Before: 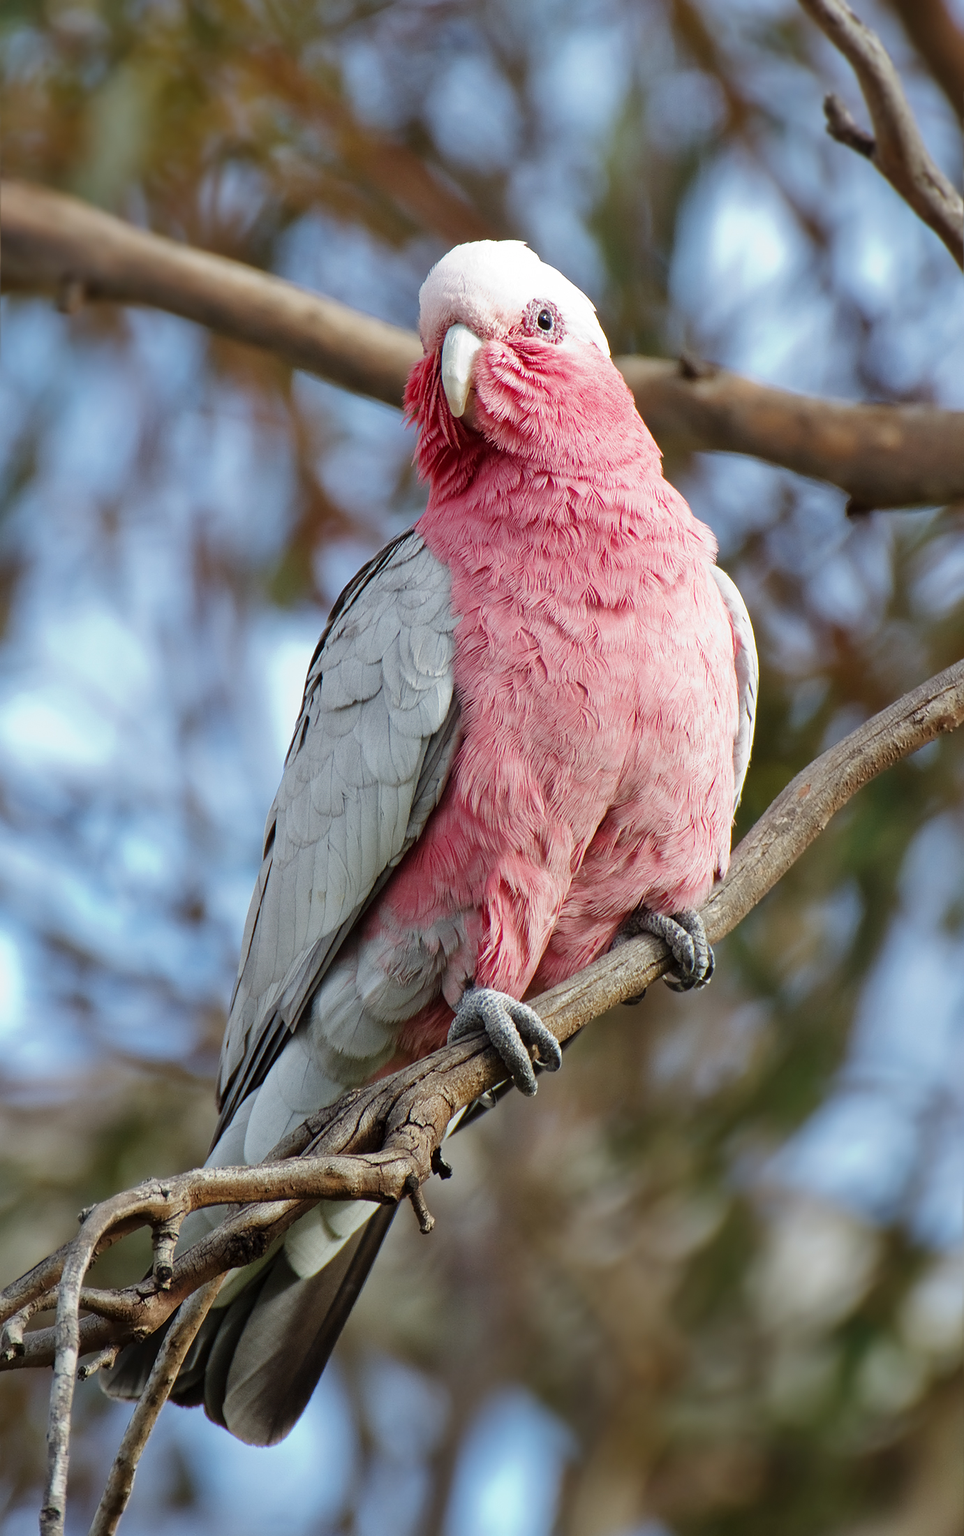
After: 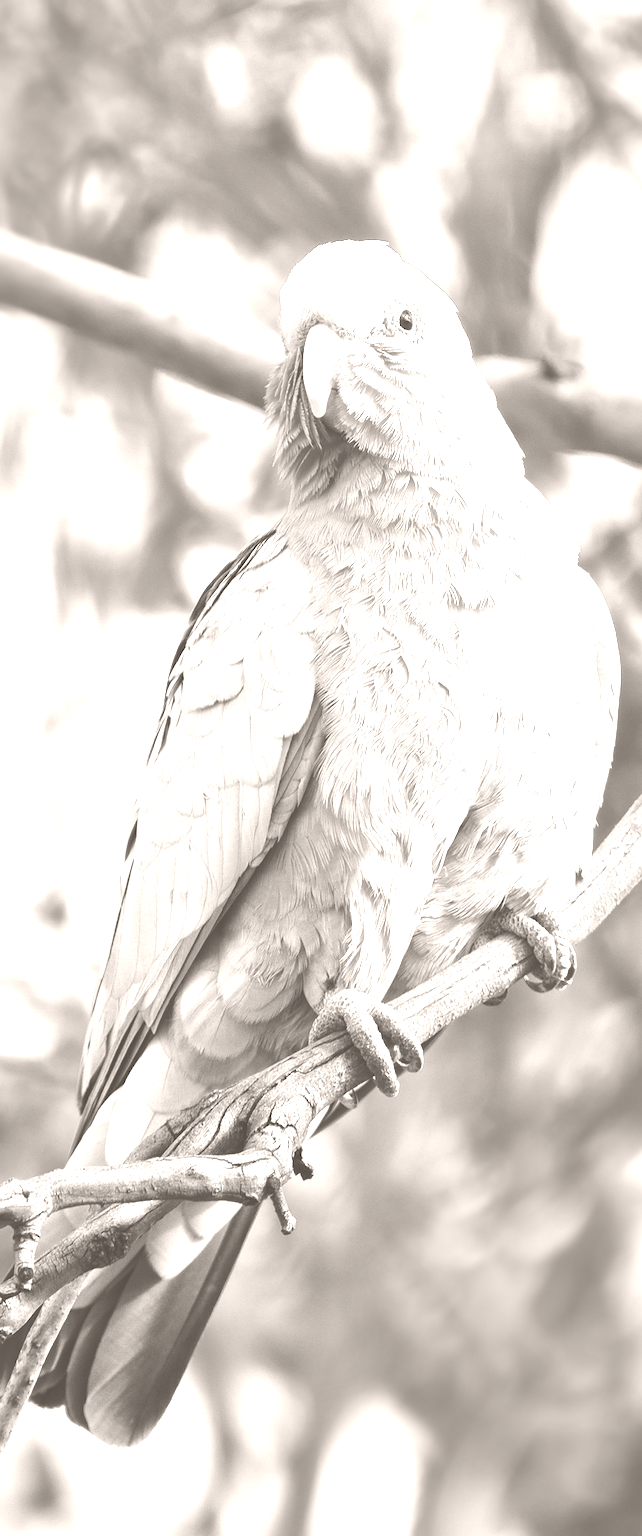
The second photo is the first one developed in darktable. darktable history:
color zones: curves: ch0 [(0, 0.533) (0.126, 0.533) (0.234, 0.533) (0.368, 0.357) (0.5, 0.5) (0.625, 0.5) (0.74, 0.637) (0.875, 0.5)]; ch1 [(0.004, 0.708) (0.129, 0.662) (0.25, 0.5) (0.375, 0.331) (0.496, 0.396) (0.625, 0.649) (0.739, 0.26) (0.875, 0.5) (1, 0.478)]; ch2 [(0, 0.409) (0.132, 0.403) (0.236, 0.558) (0.379, 0.448) (0.5, 0.5) (0.625, 0.5) (0.691, 0.39) (0.875, 0.5)]
exposure: black level correction -0.002, exposure 0.54 EV, compensate highlight preservation false
crop and rotate: left 14.436%, right 18.898%
colorize: hue 34.49°, saturation 35.33%, source mix 100%, lightness 55%, version 1
